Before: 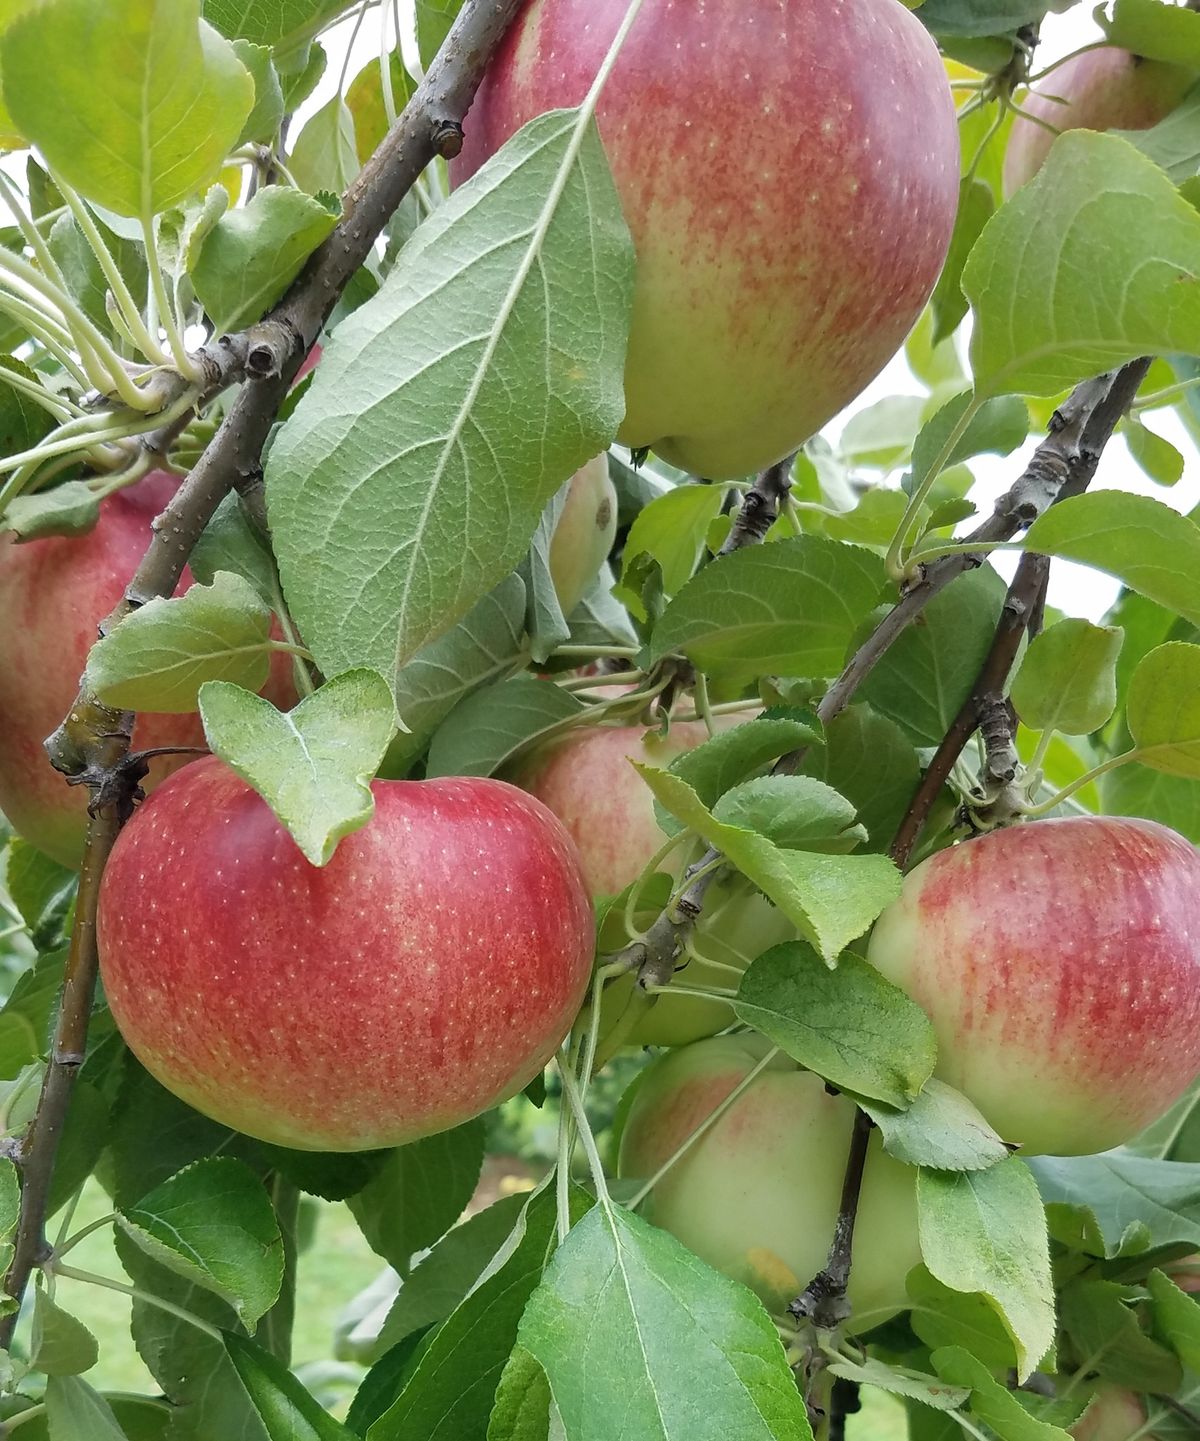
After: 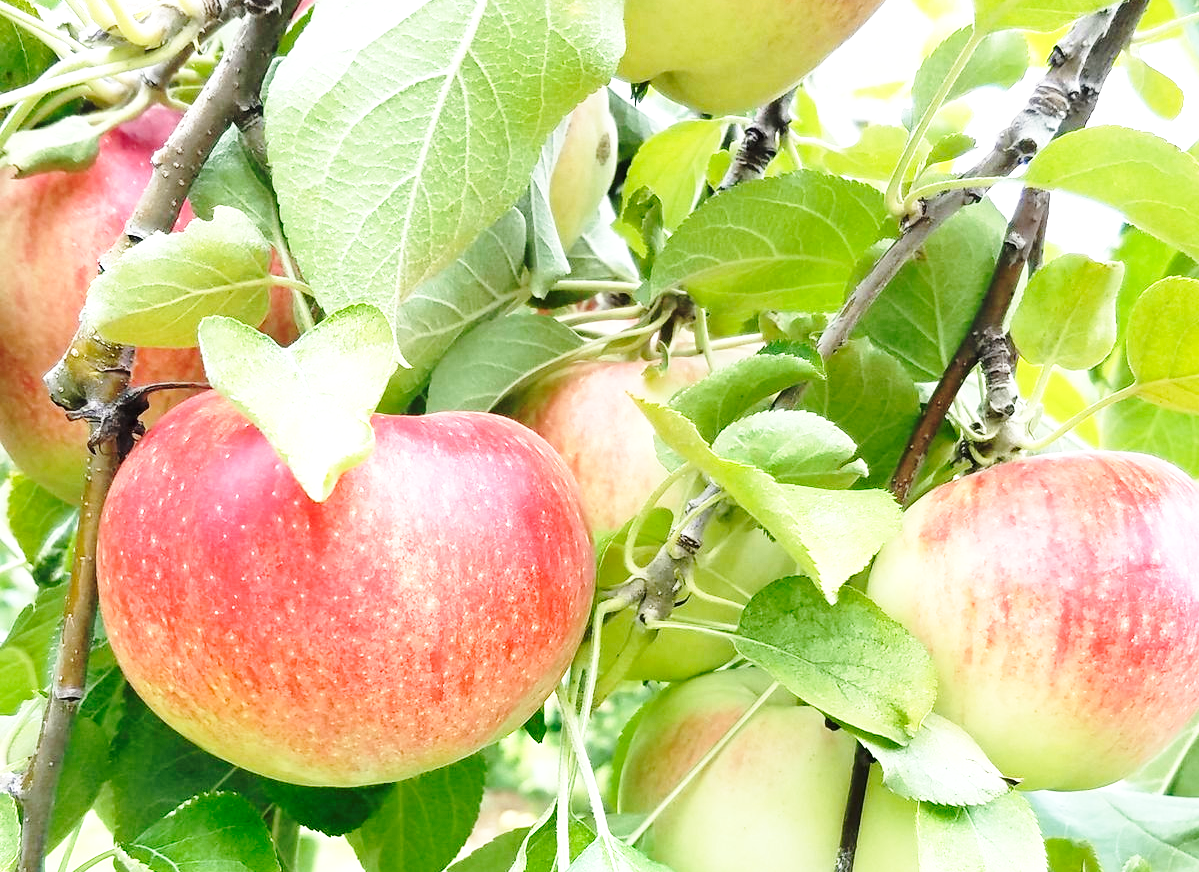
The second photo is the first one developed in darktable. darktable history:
crop and rotate: top 25.413%, bottom 14.015%
base curve: curves: ch0 [(0, 0) (0.036, 0.037) (0.121, 0.228) (0.46, 0.76) (0.859, 0.983) (1, 1)], preserve colors none
exposure: exposure 1 EV, compensate highlight preservation false
